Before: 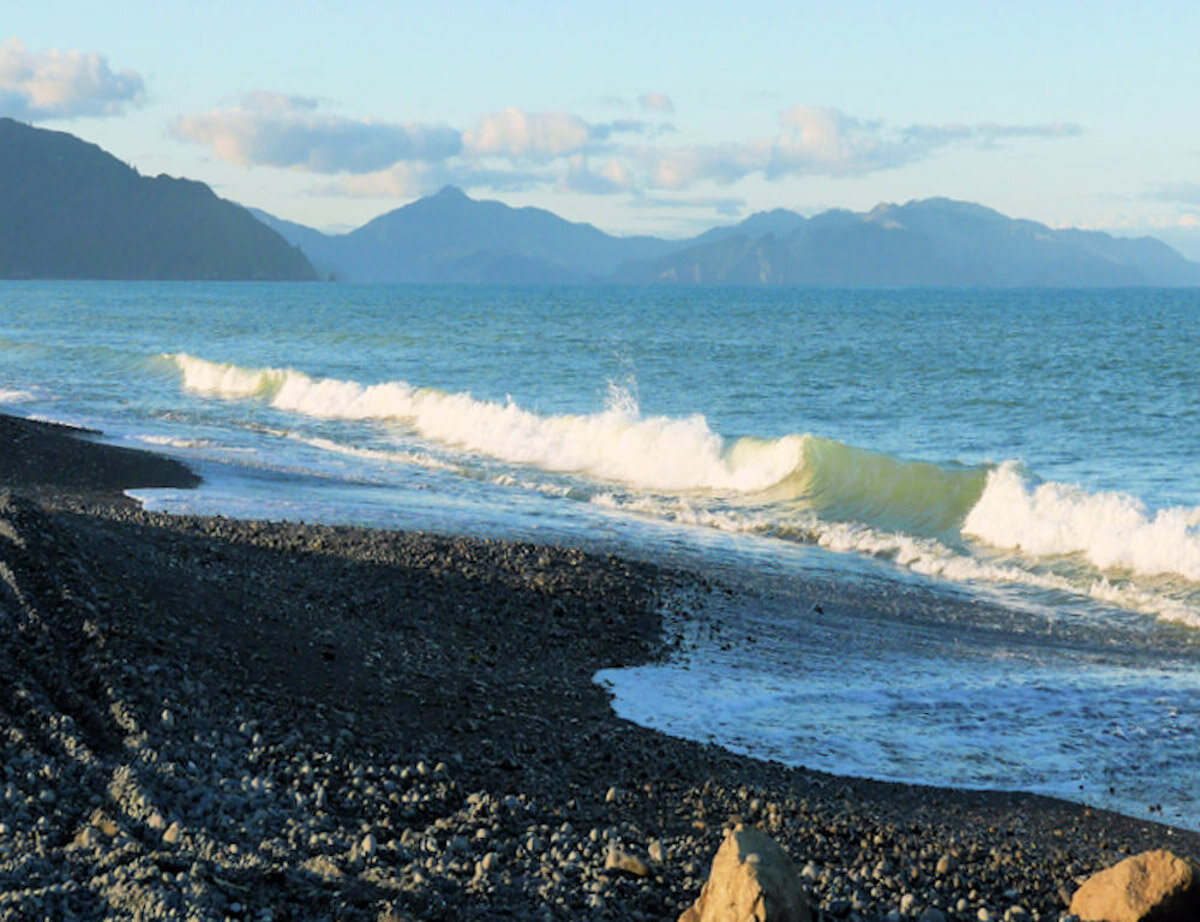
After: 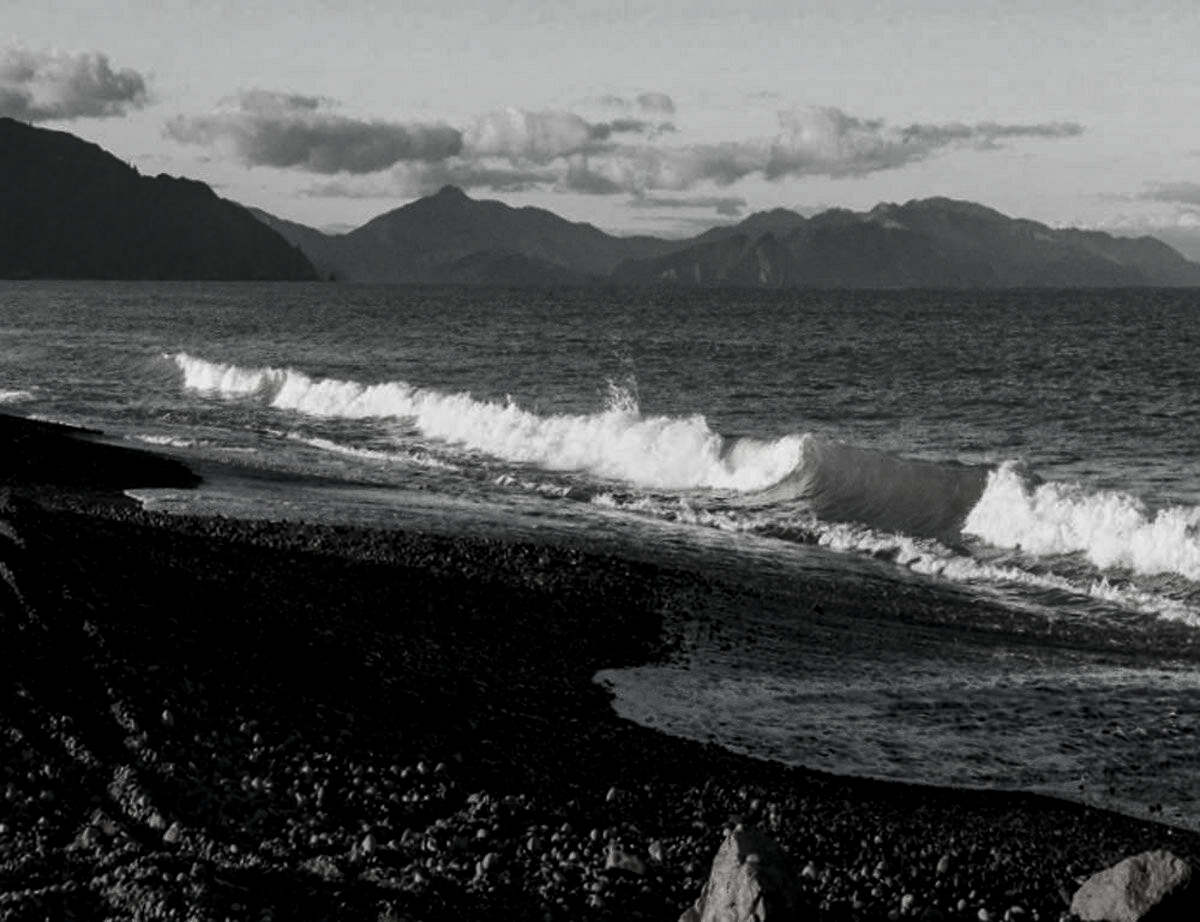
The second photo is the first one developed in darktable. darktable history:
color balance rgb: shadows lift › hue 84.59°, global offset › luminance -0.425%, linear chroma grading › global chroma 40.134%, perceptual saturation grading › global saturation 39.653%, perceptual saturation grading › highlights -24.748%, perceptual saturation grading › mid-tones 35.57%, perceptual saturation grading › shadows 34.617%, global vibrance 23.702%
local contrast: on, module defaults
haze removal: compatibility mode true, adaptive false
contrast brightness saturation: contrast -0.028, brightness -0.588, saturation -0.984
